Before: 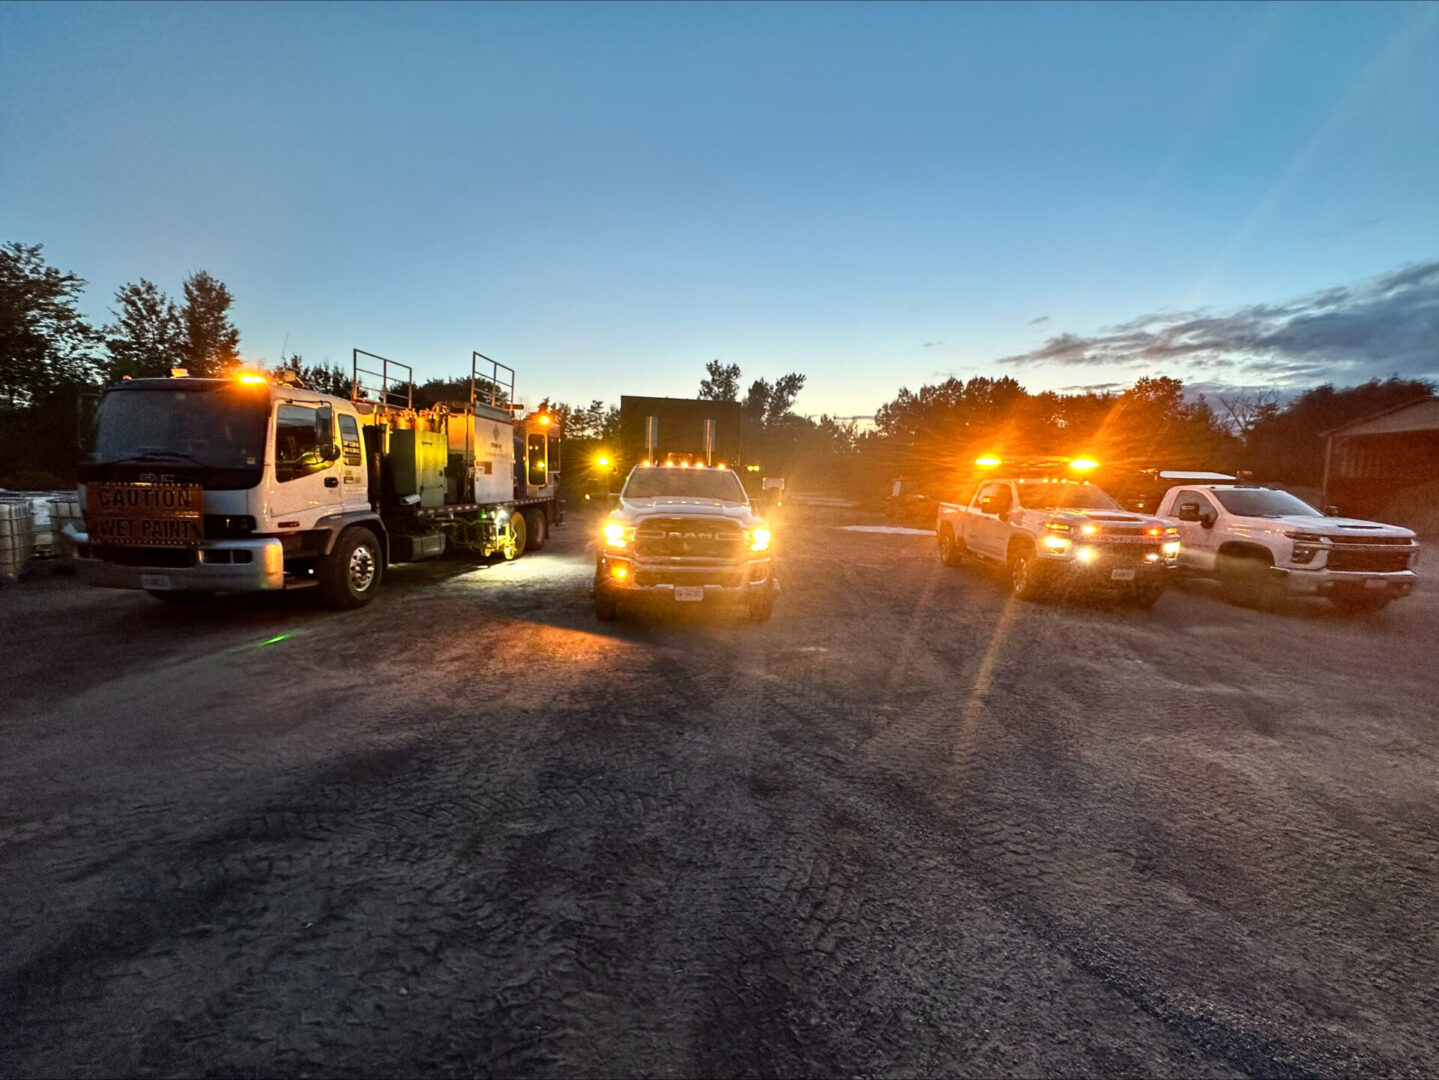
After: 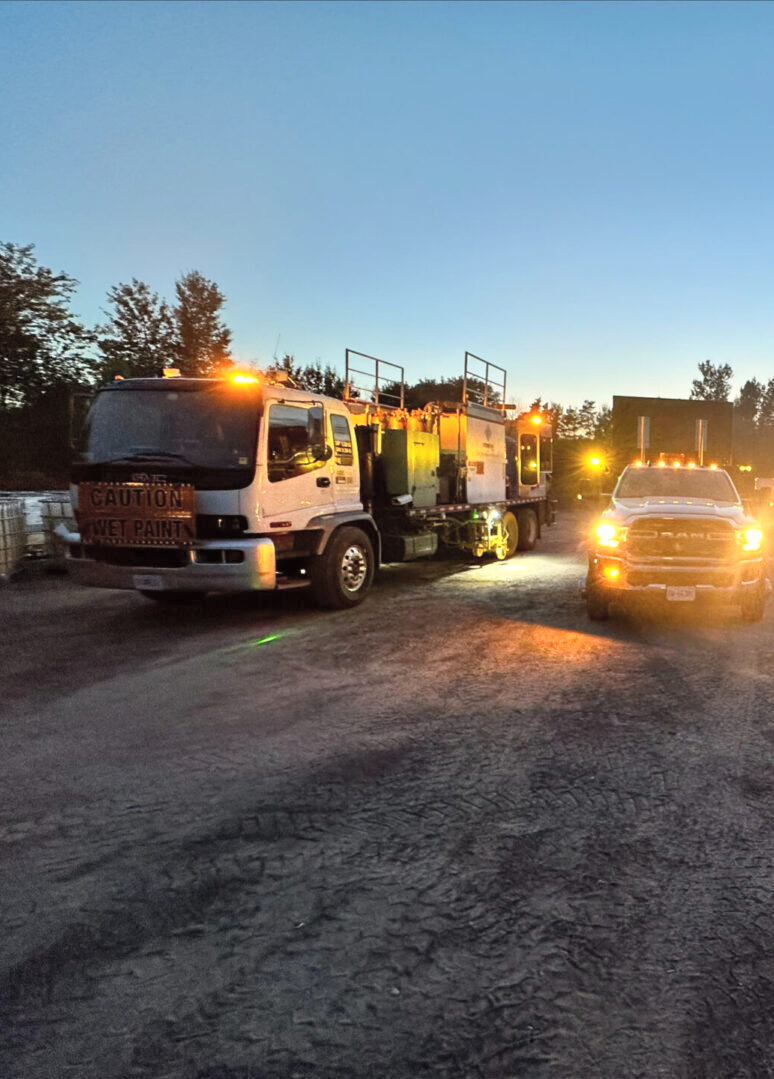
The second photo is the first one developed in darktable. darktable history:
contrast brightness saturation: brightness 0.15
crop: left 0.587%, right 45.588%, bottom 0.086%
